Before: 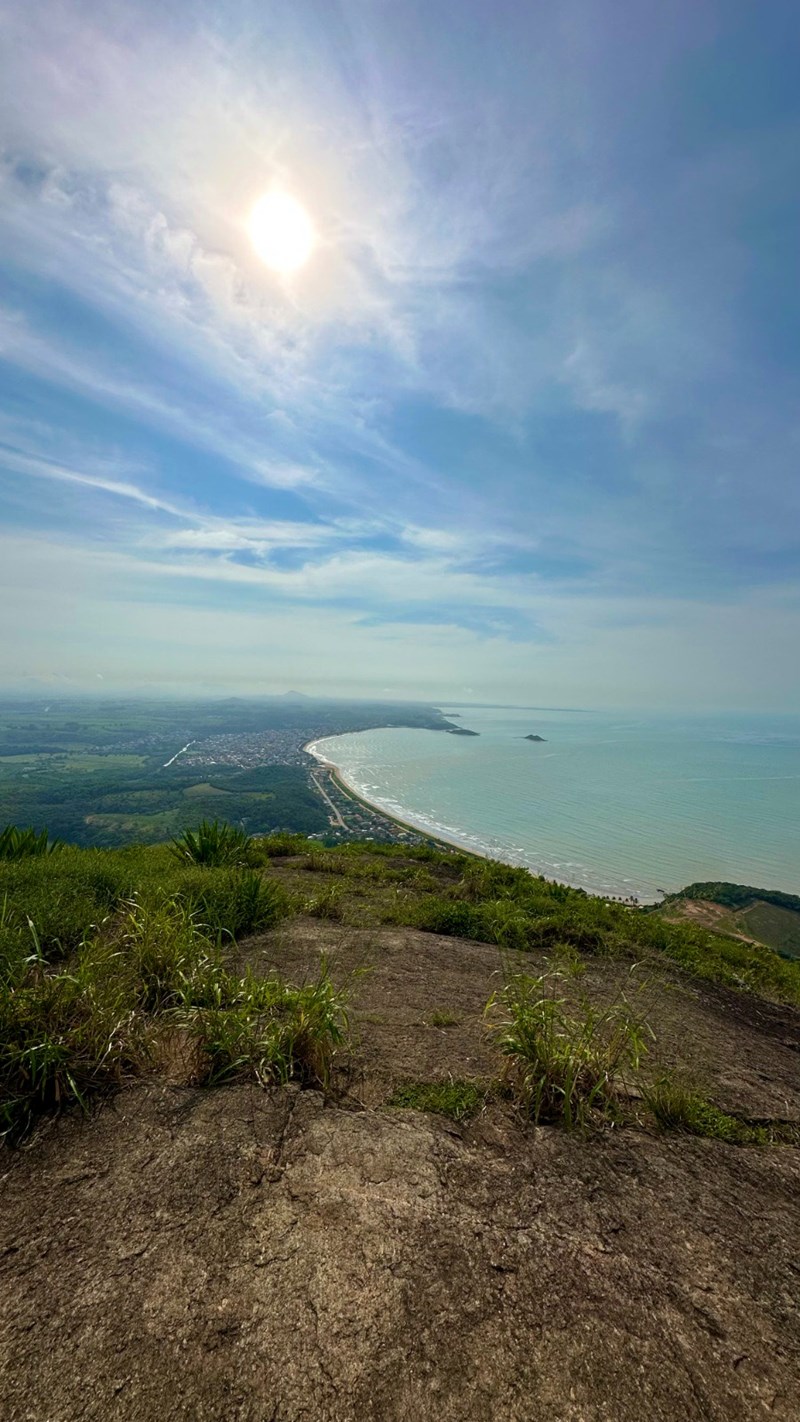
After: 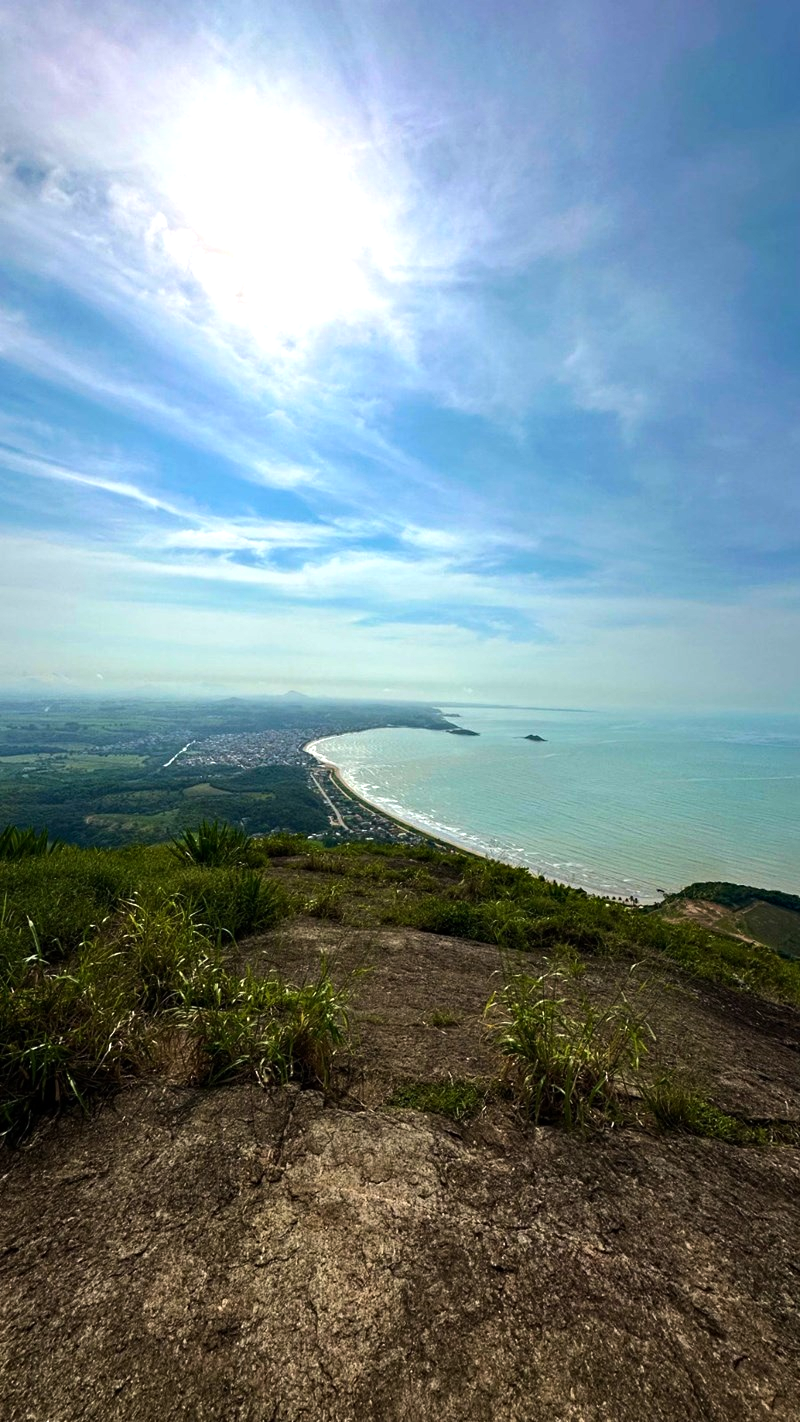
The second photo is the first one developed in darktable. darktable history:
tone equalizer: -8 EV -0.75 EV, -7 EV -0.7 EV, -6 EV -0.6 EV, -5 EV -0.4 EV, -3 EV 0.4 EV, -2 EV 0.6 EV, -1 EV 0.7 EV, +0 EV 0.75 EV, edges refinement/feathering 500, mask exposure compensation -1.57 EV, preserve details no
haze removal: compatibility mode true, adaptive false
rotate and perspective: automatic cropping off
